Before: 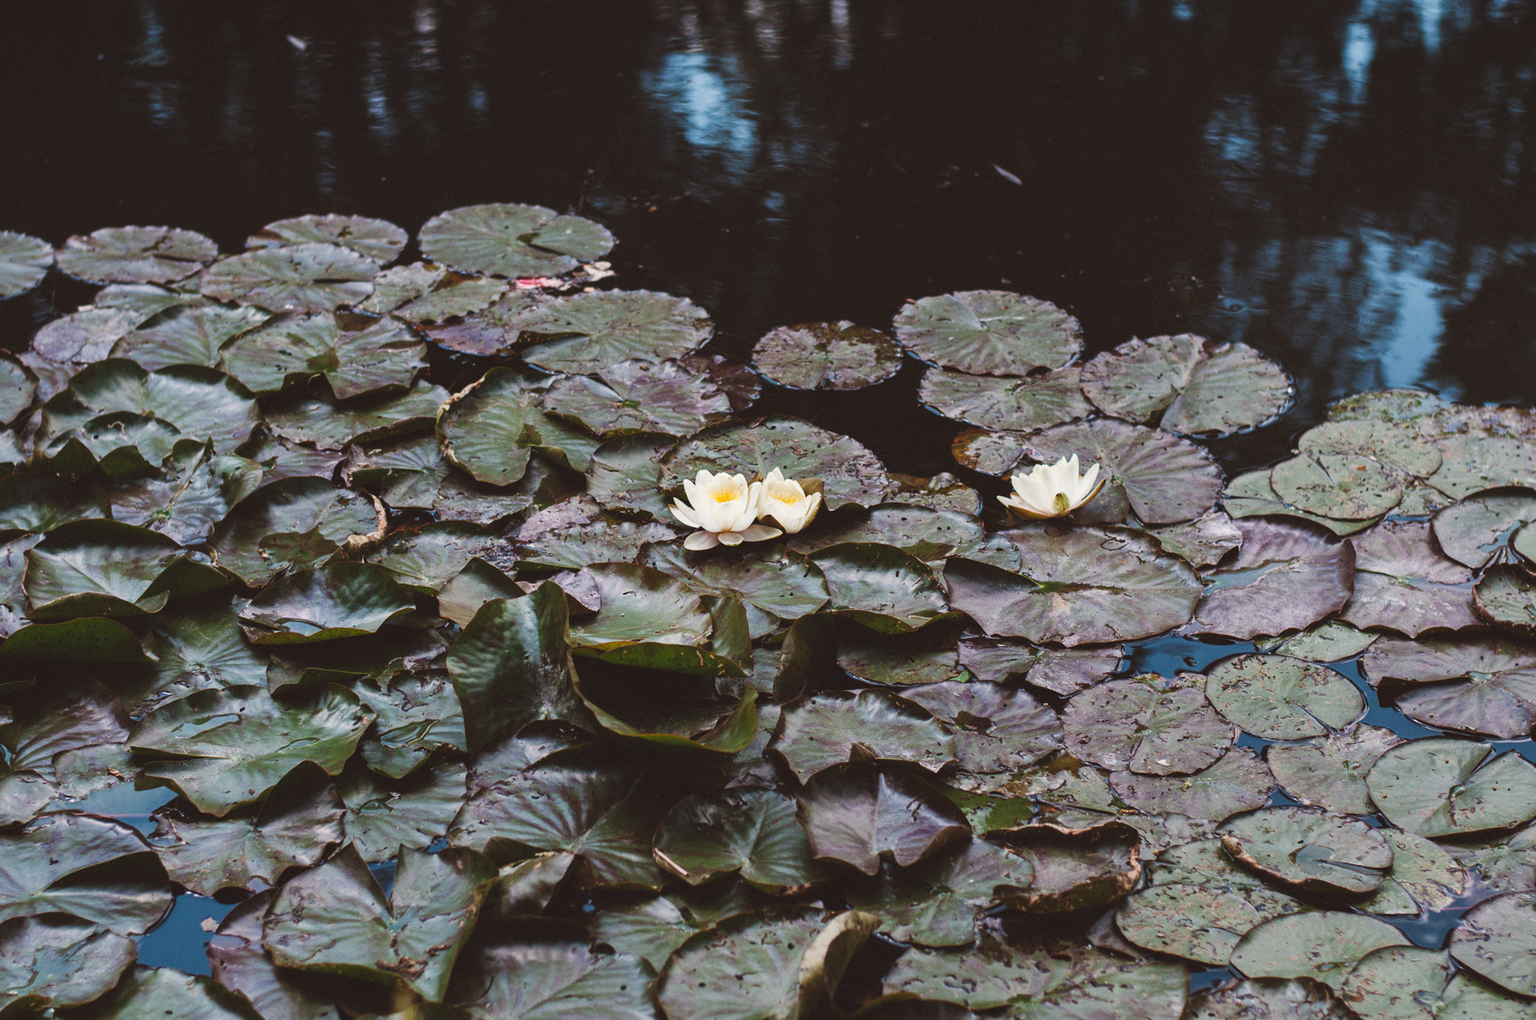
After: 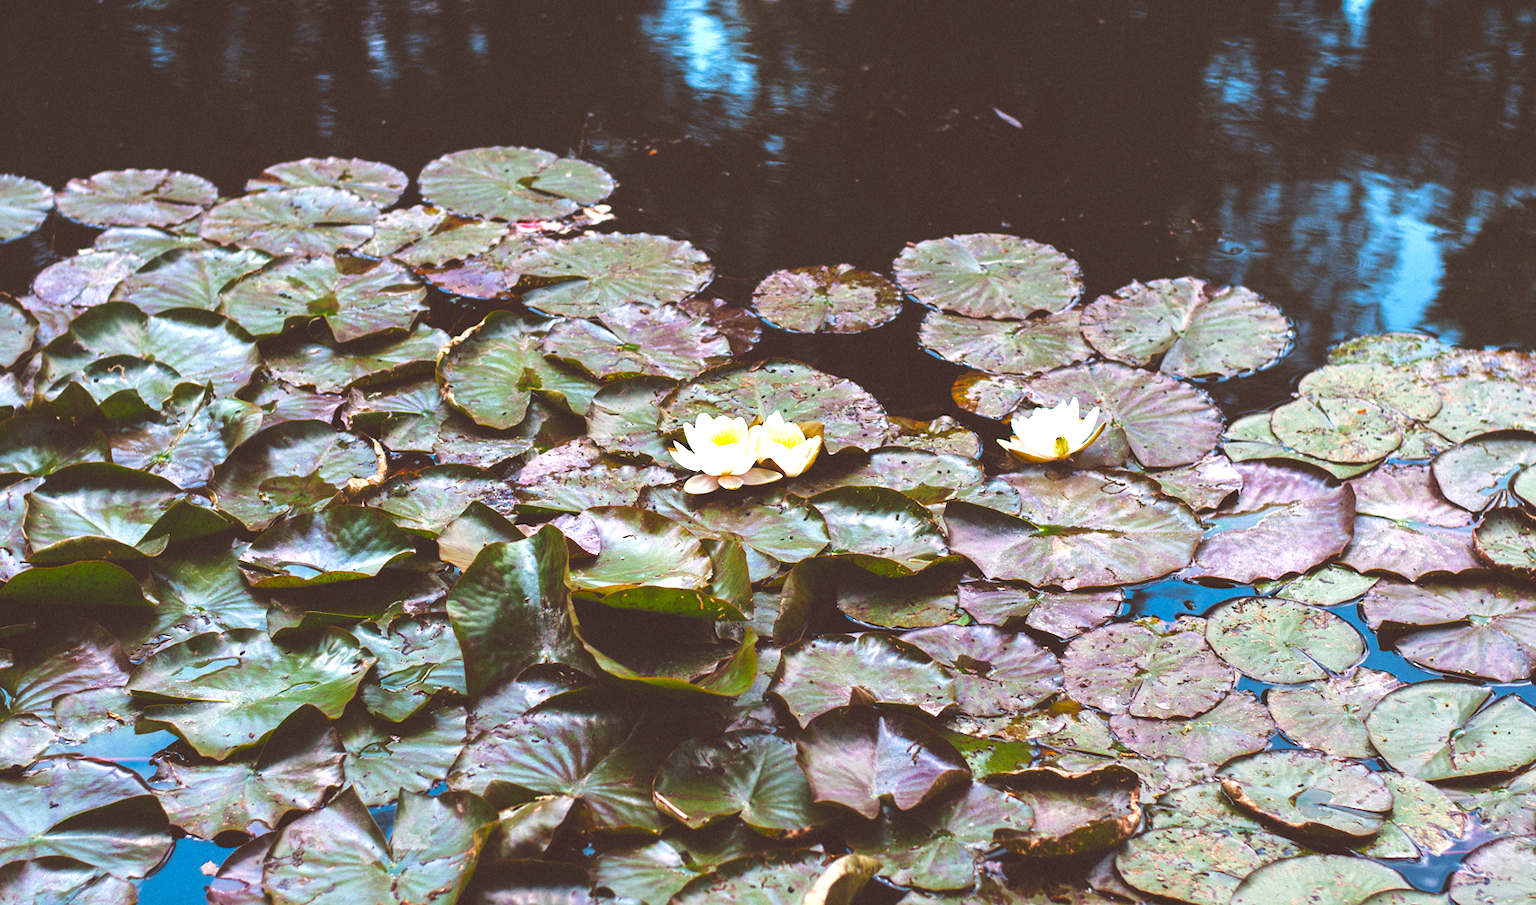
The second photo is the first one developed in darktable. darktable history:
color balance rgb: perceptual saturation grading › global saturation 25%, perceptual brilliance grading › mid-tones 10%, perceptual brilliance grading › shadows 15%, global vibrance 20%
exposure: exposure 0.999 EV, compensate highlight preservation false
crop and rotate: top 5.609%, bottom 5.609%
